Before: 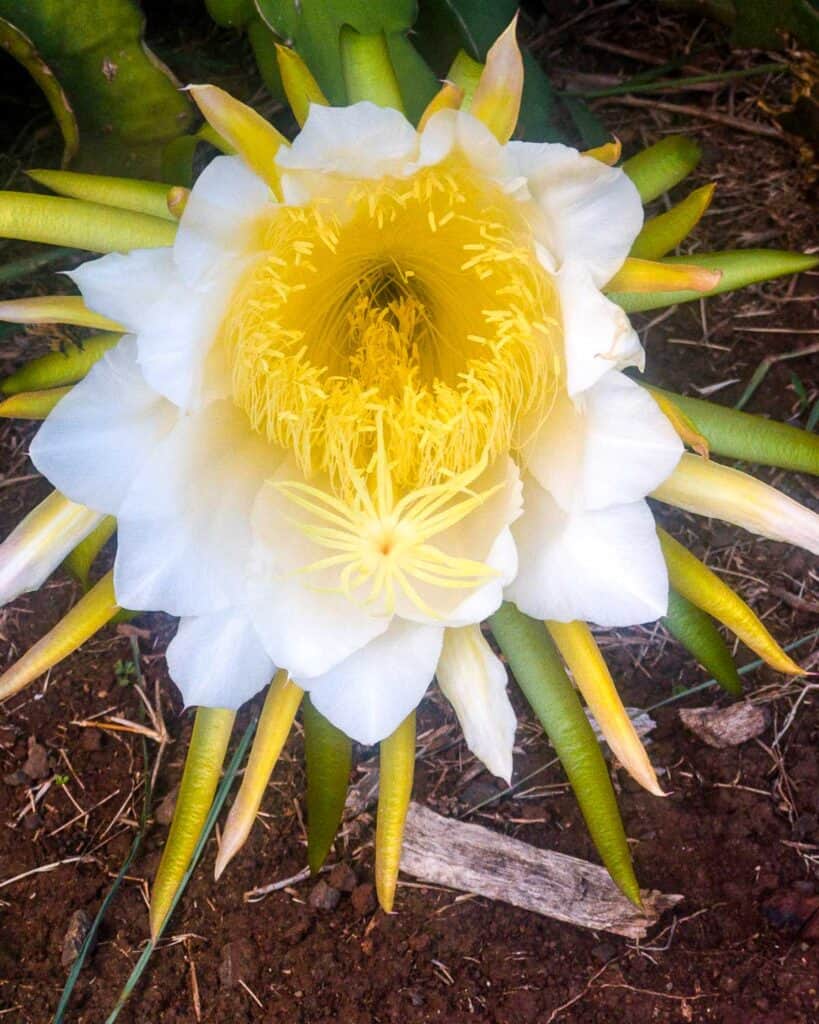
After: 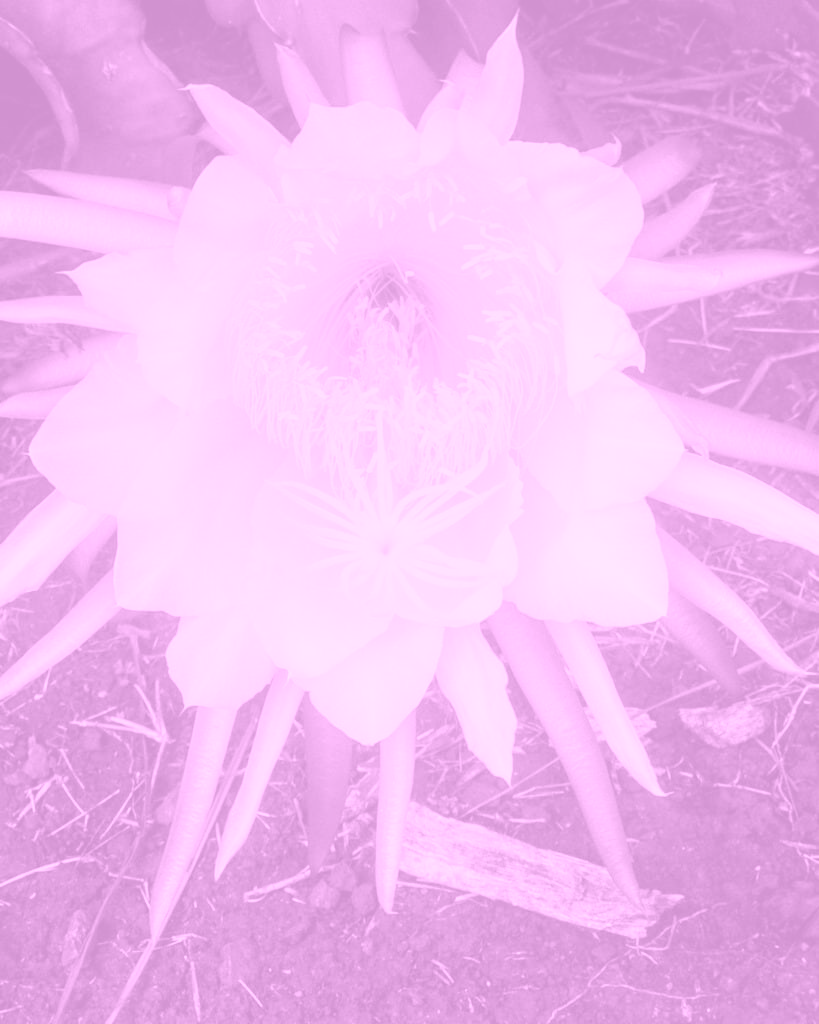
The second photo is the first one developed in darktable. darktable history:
colorize: hue 331.2°, saturation 75%, source mix 30.28%, lightness 70.52%, version 1
tone equalizer: on, module defaults
